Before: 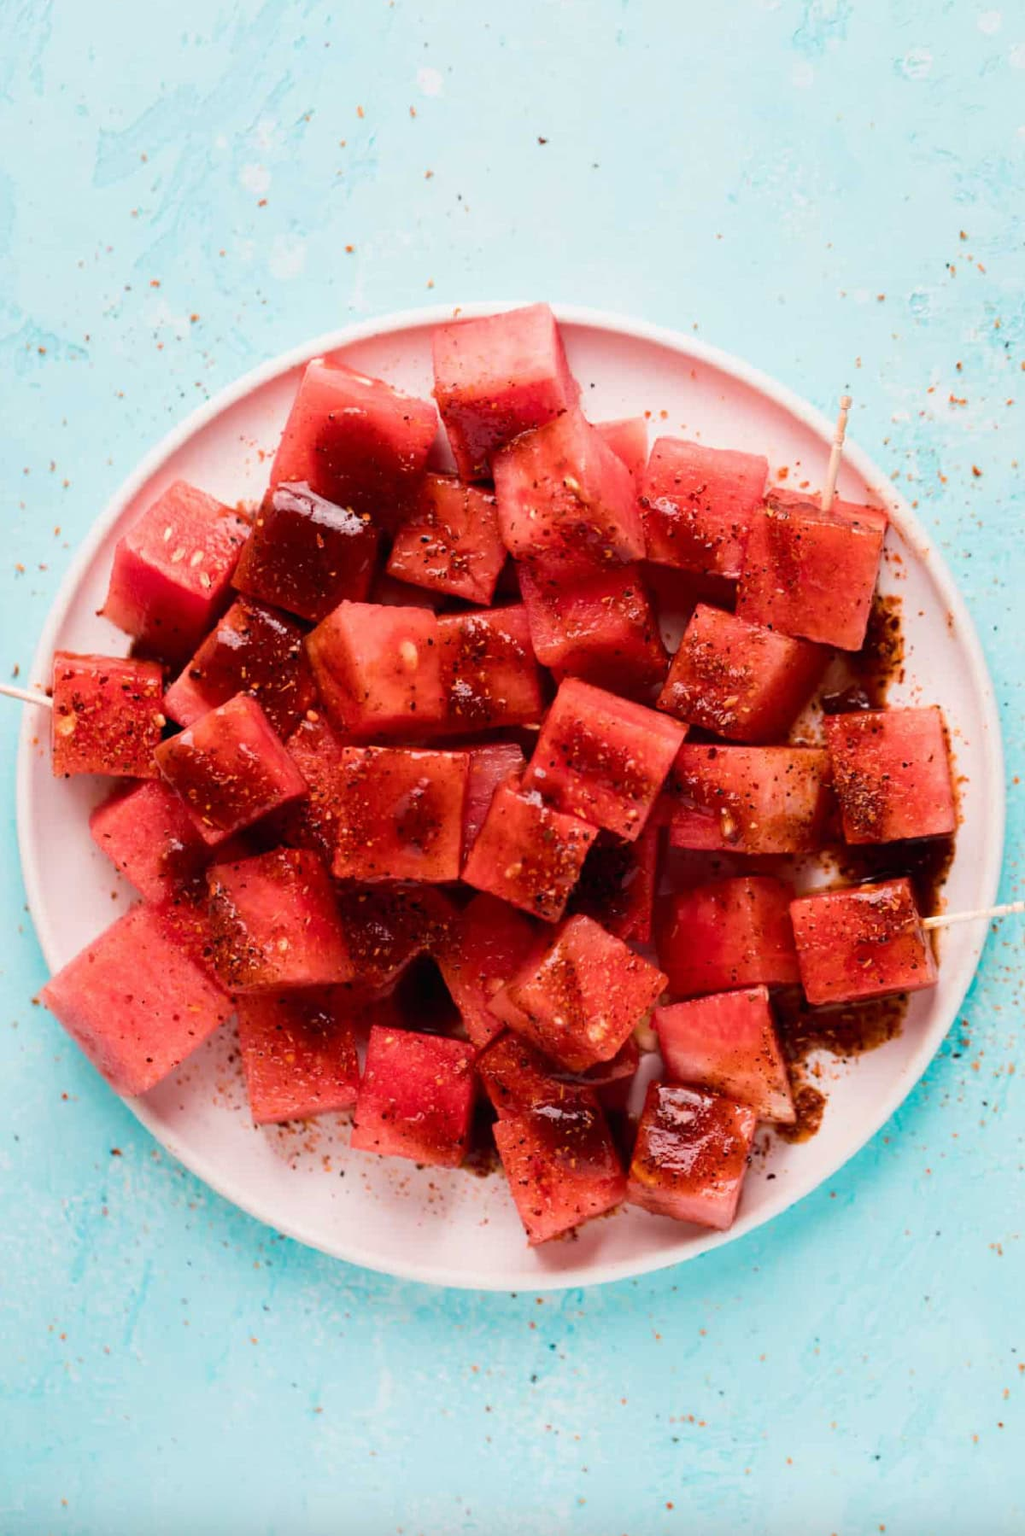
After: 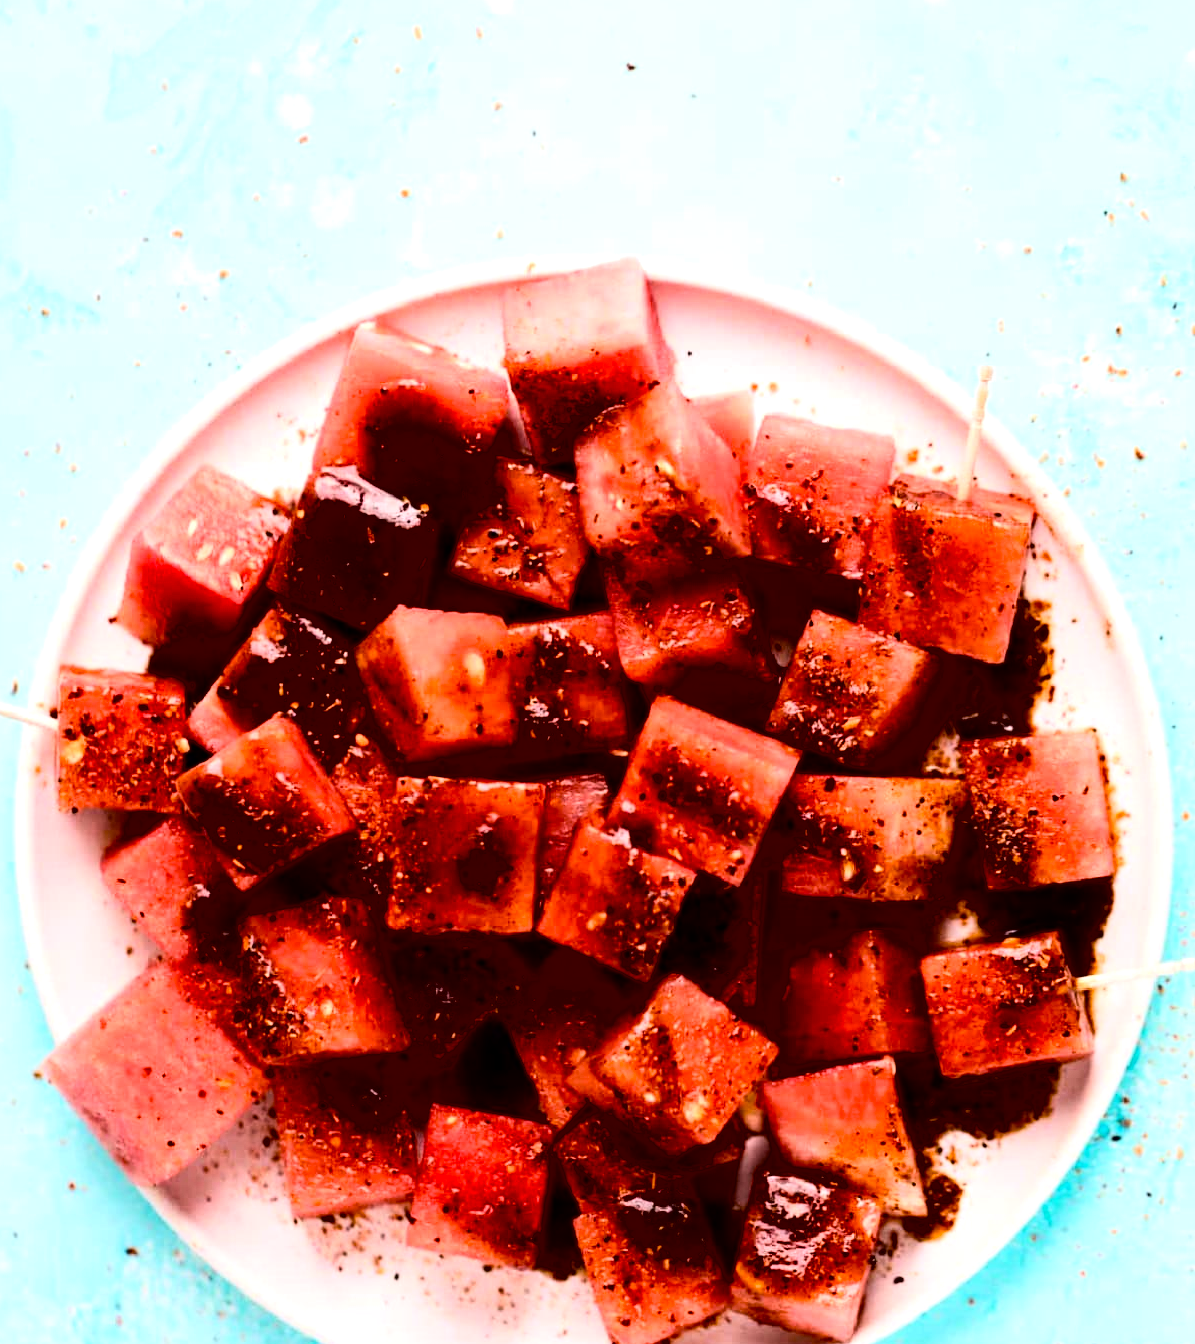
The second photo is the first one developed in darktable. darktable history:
crop: left 0.387%, top 5.469%, bottom 19.809%
exposure: black level correction 0.04, exposure 0.5 EV, compensate highlight preservation false
white balance: emerald 1
tone curve: curves: ch0 [(0, 0) (0.153, 0.056) (1, 1)], color space Lab, linked channels, preserve colors none
contrast brightness saturation: contrast 0.24, brightness 0.09
